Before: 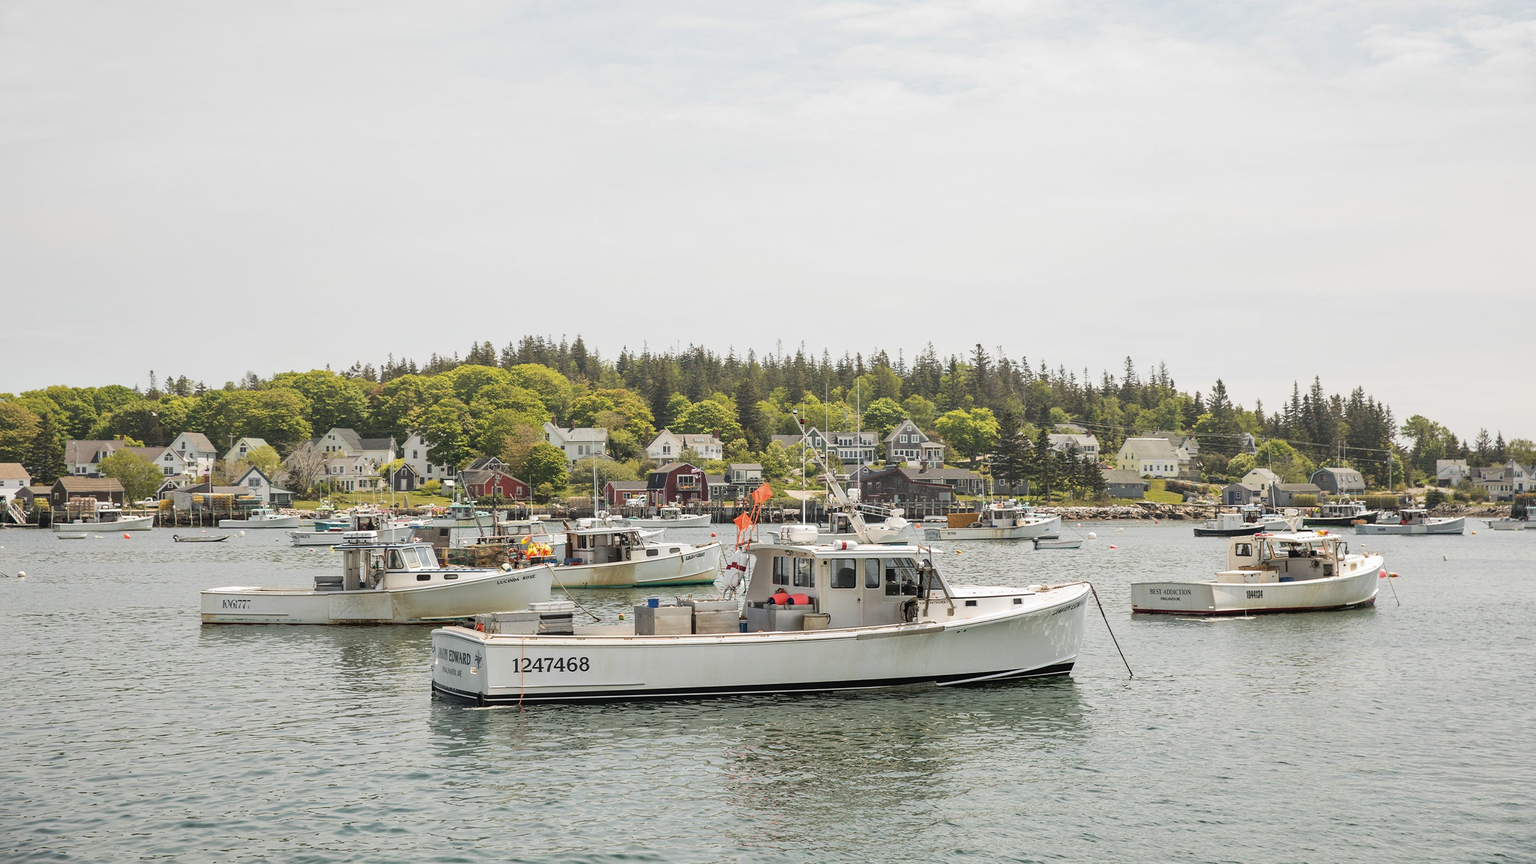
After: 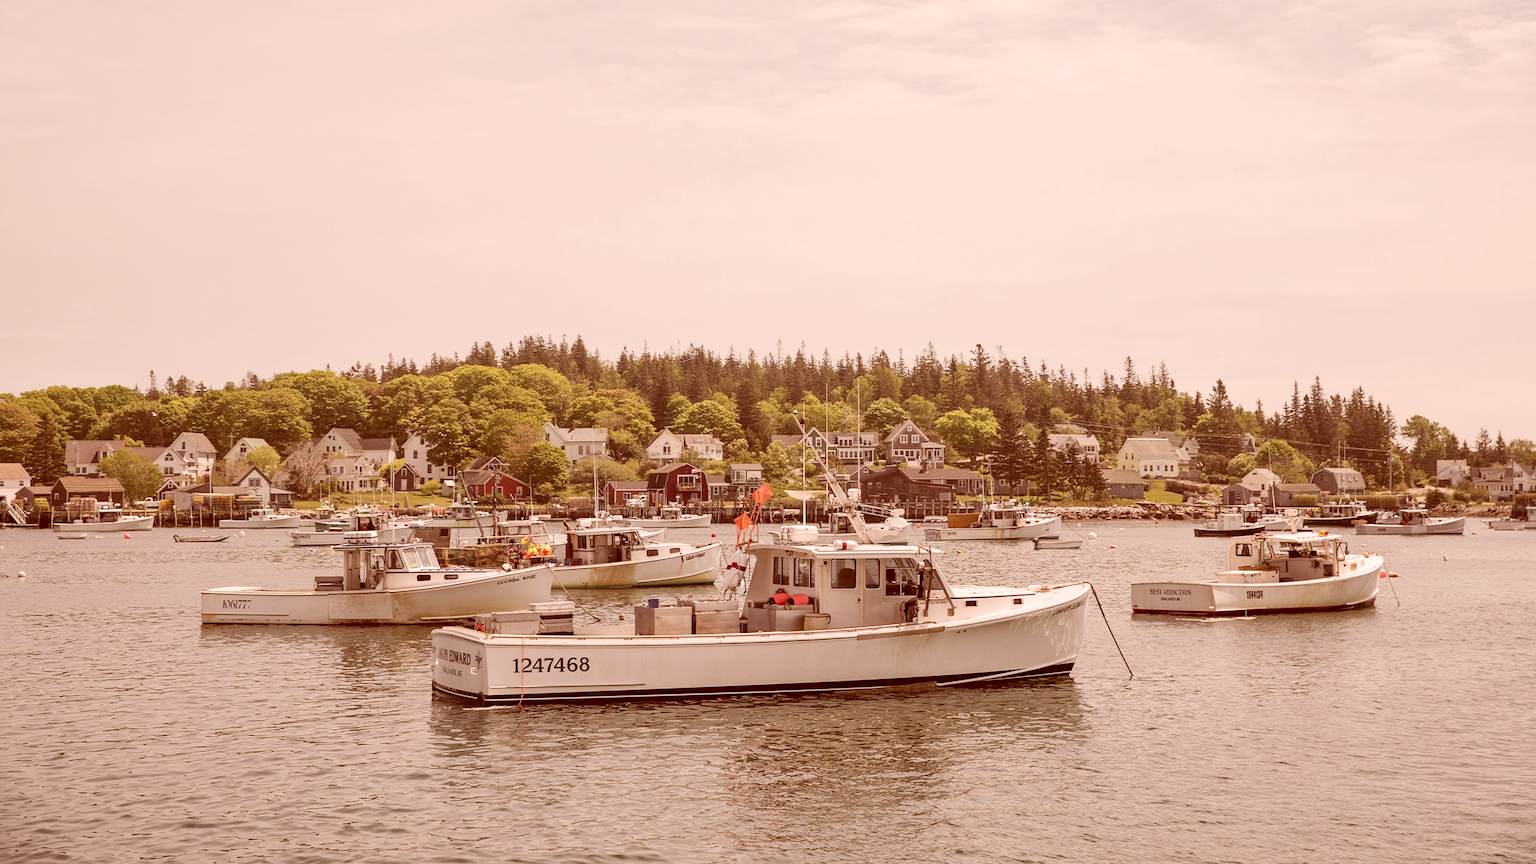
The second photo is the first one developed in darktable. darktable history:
color correction: highlights a* 9.17, highlights b* 8.49, shadows a* 39.86, shadows b* 39.77, saturation 0.779
